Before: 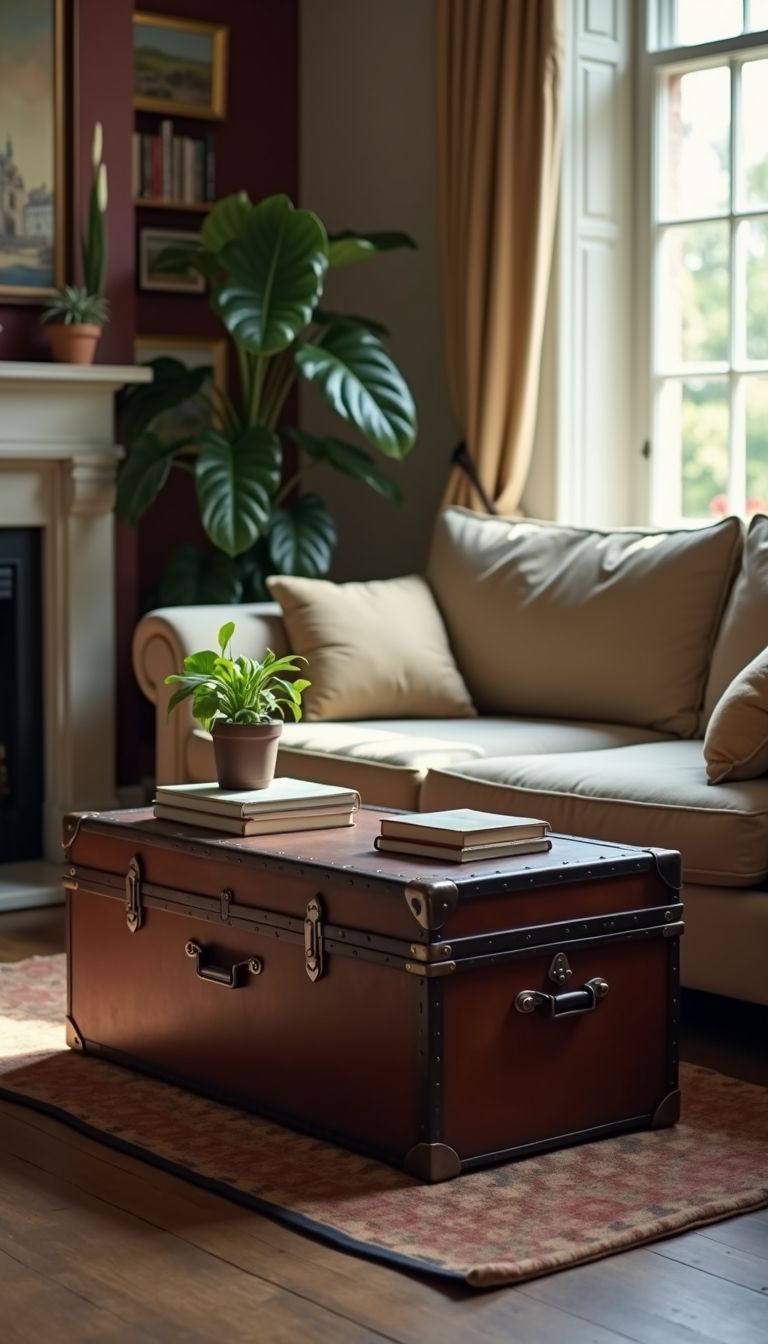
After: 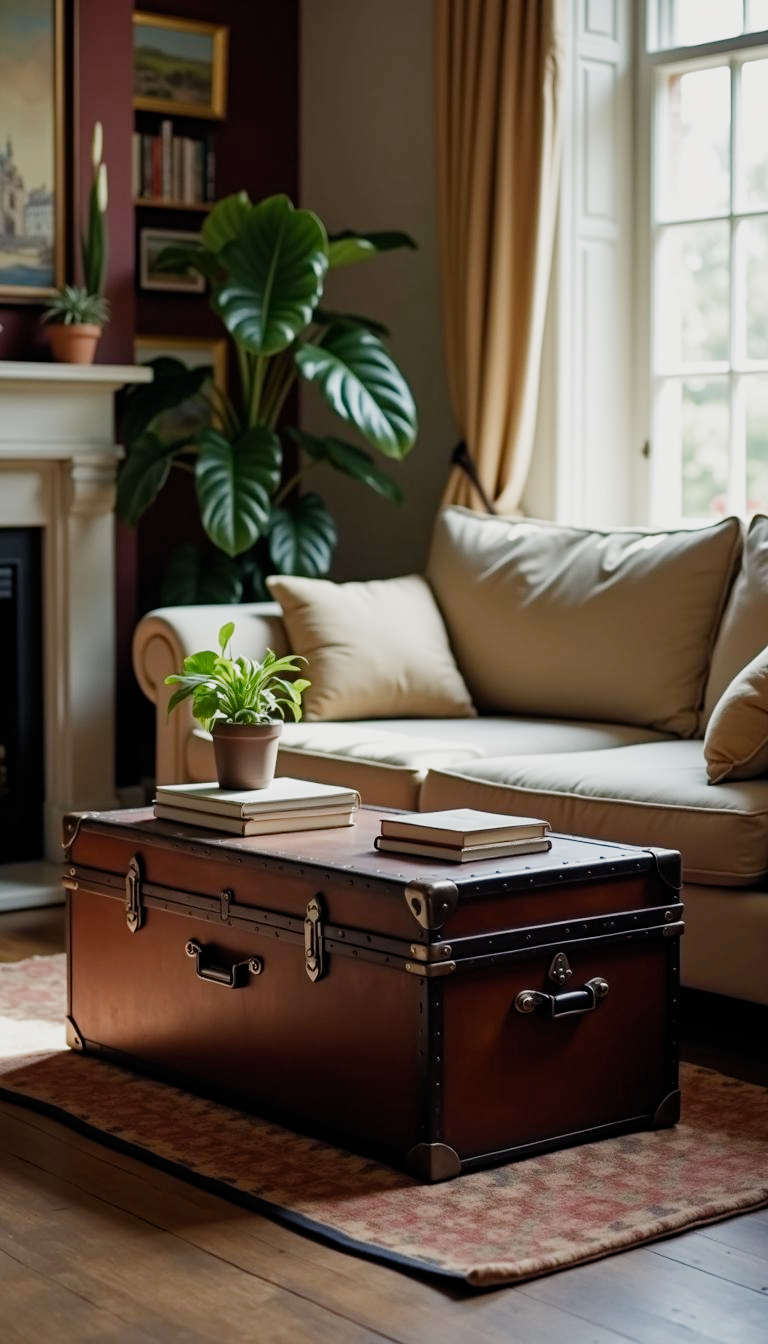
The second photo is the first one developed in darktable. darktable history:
filmic rgb: black relative exposure -7.99 EV, white relative exposure 4 EV, threshold 3.02 EV, hardness 4.17, contrast 0.991, preserve chrominance no, color science v4 (2020), iterations of high-quality reconstruction 0, contrast in shadows soft, enable highlight reconstruction true
exposure: exposure 0.492 EV, compensate highlight preservation false
